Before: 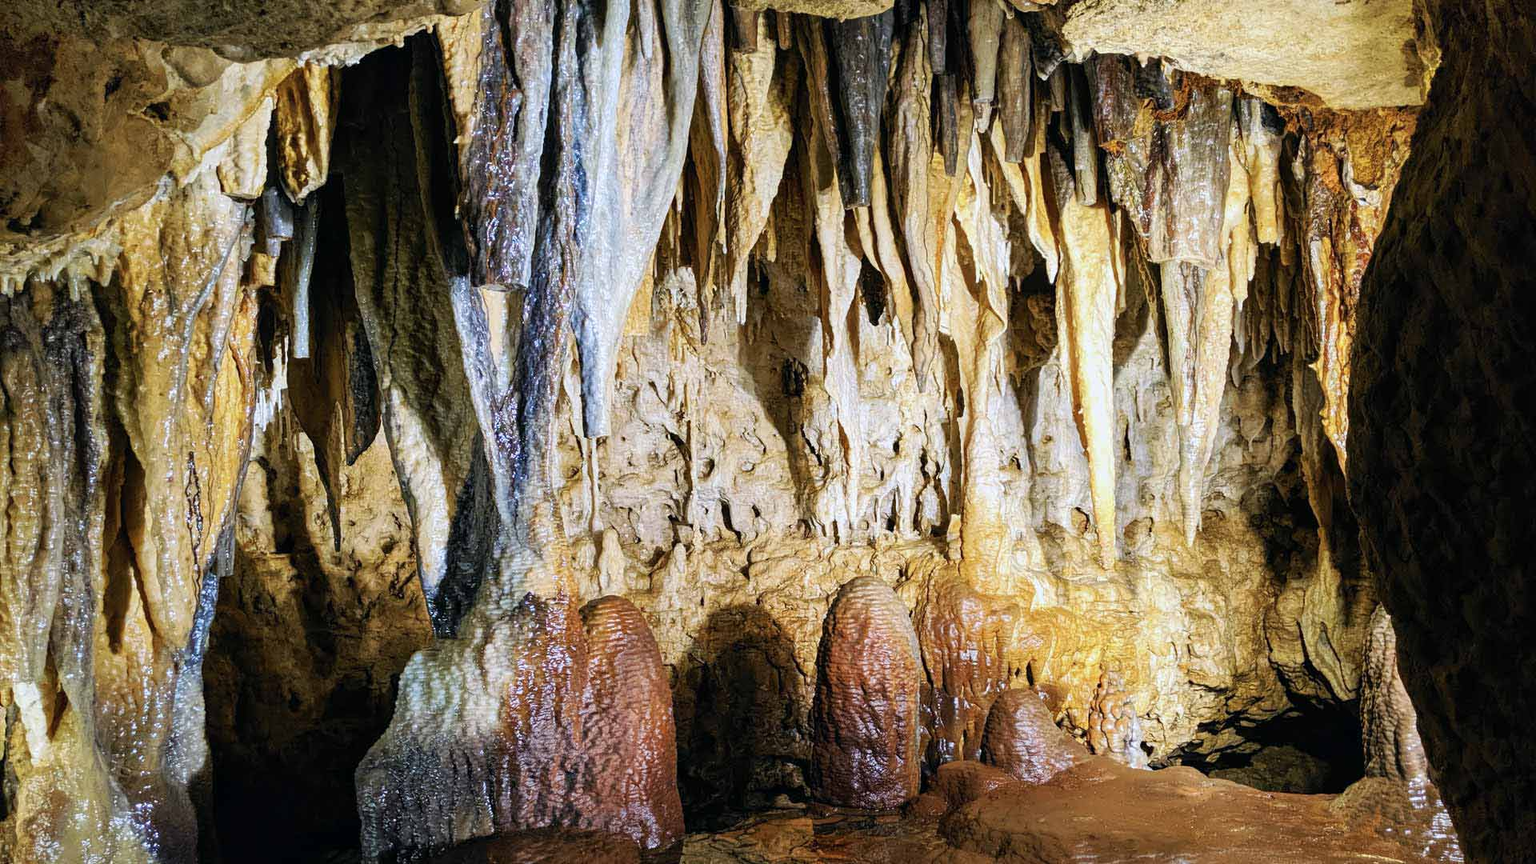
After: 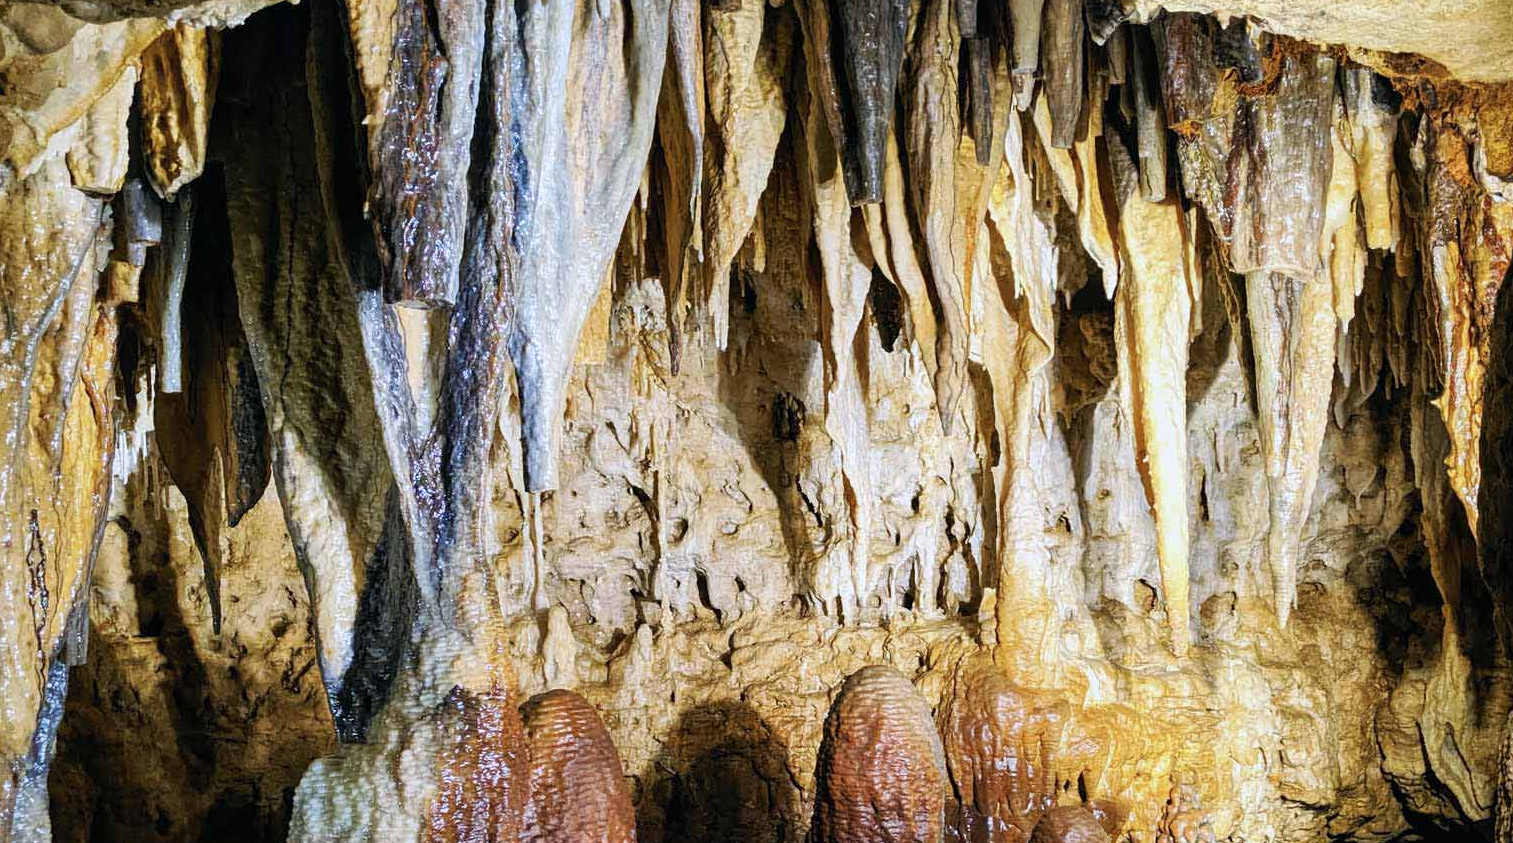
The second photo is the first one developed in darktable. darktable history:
crop and rotate: left 10.706%, top 5.122%, right 10.453%, bottom 16.762%
